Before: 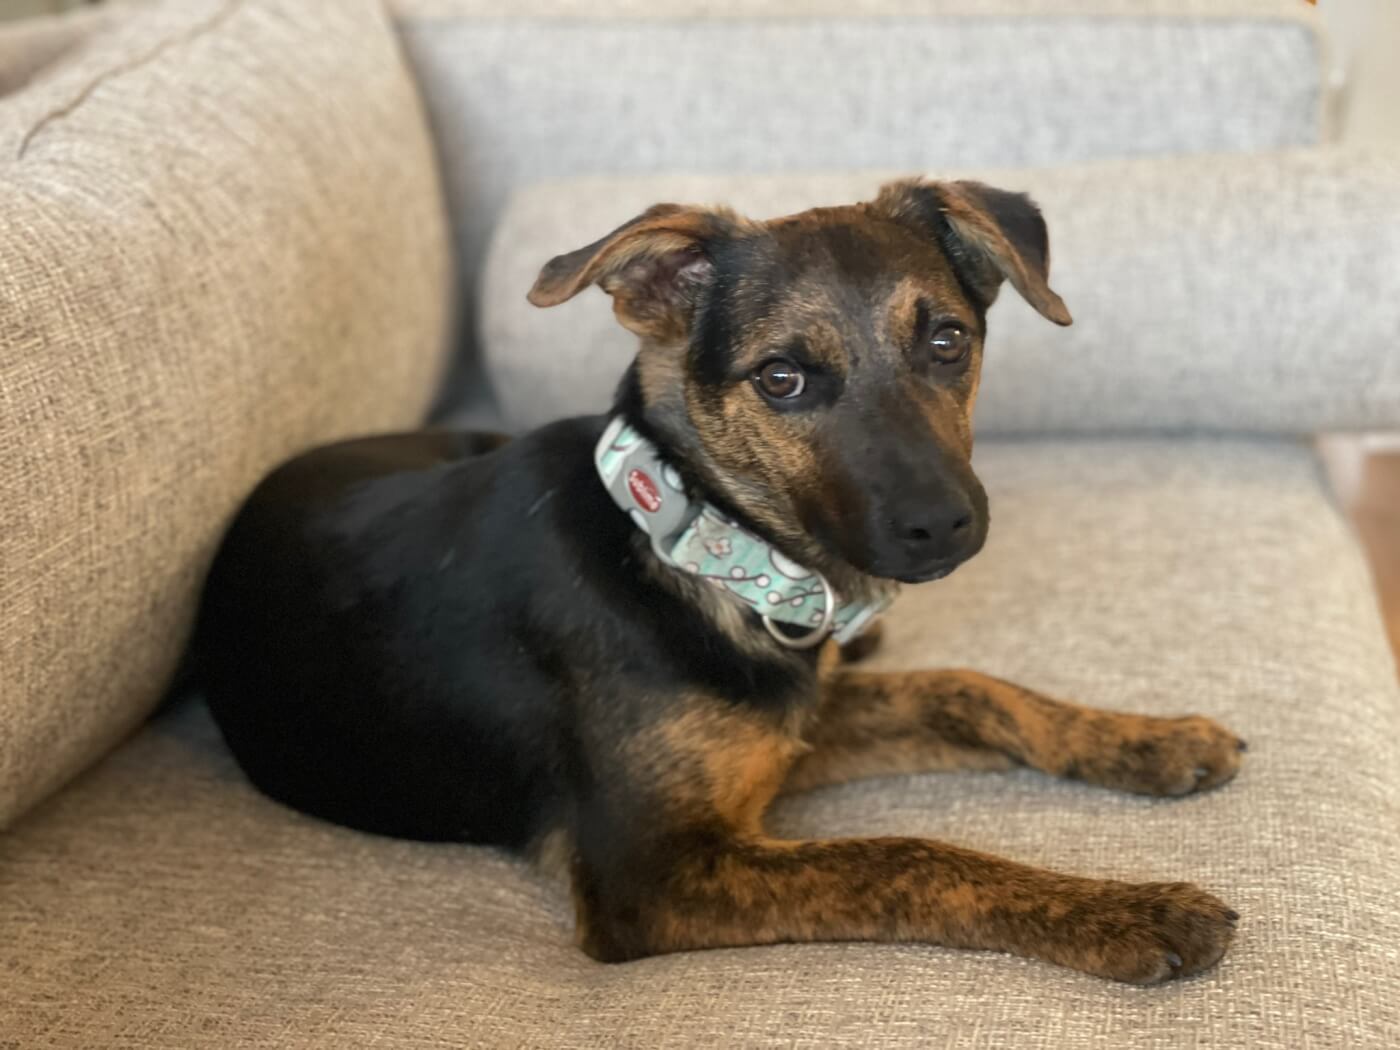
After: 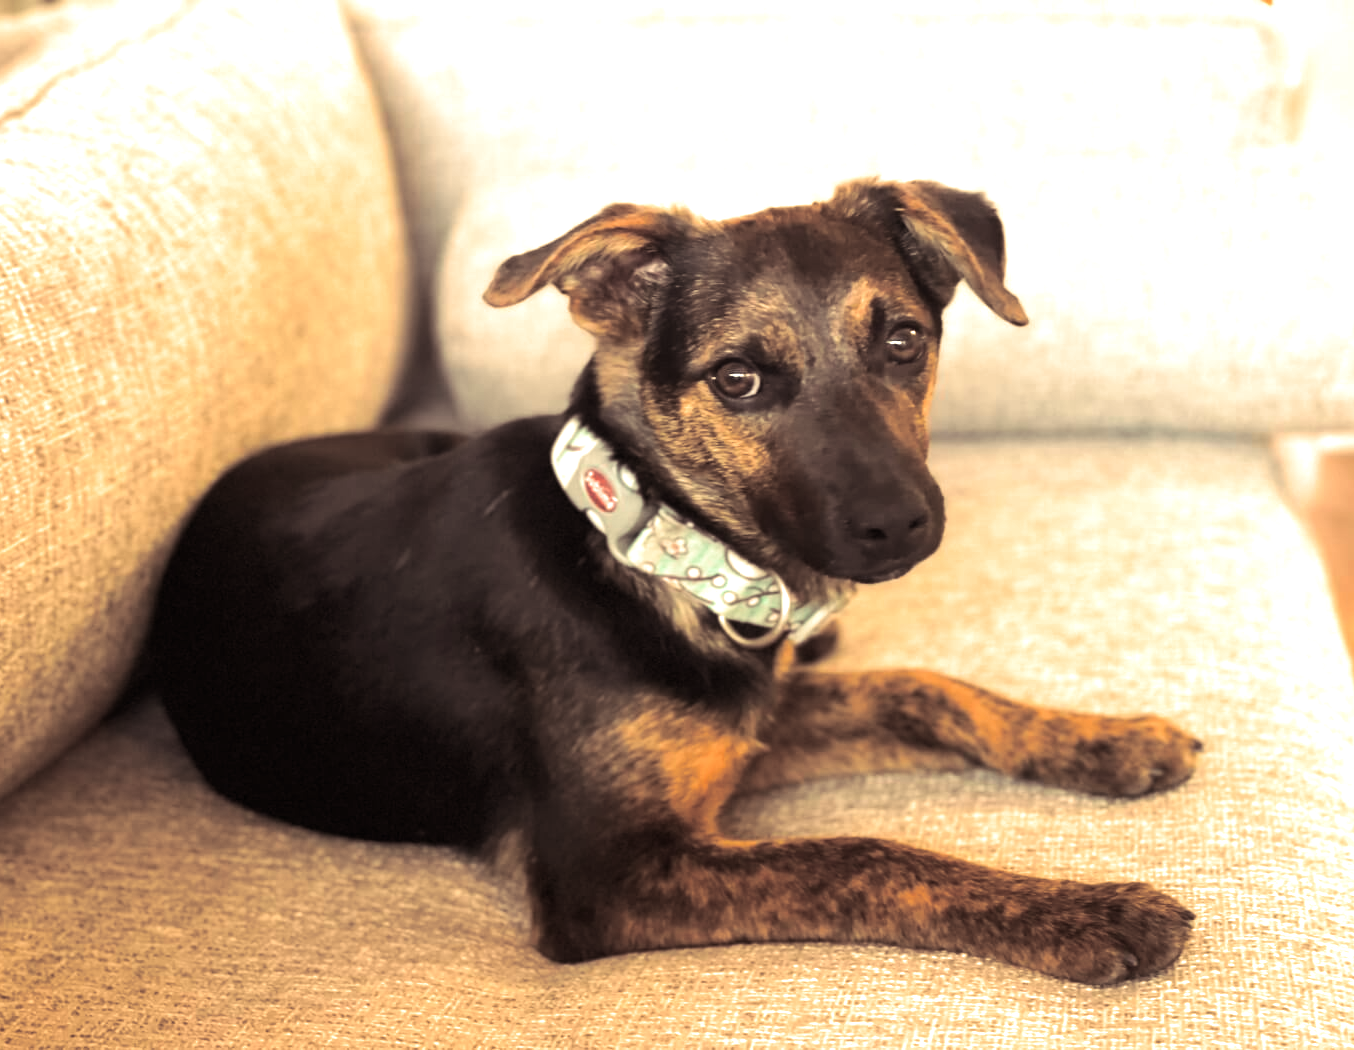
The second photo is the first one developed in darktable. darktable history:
exposure: black level correction 0, exposure 0.5 EV, compensate highlight preservation false
crop and rotate: left 3.238%
split-toning: shadows › saturation 0.24, highlights › hue 54°, highlights › saturation 0.24
tone equalizer: -8 EV -0.417 EV, -7 EV -0.389 EV, -6 EV -0.333 EV, -5 EV -0.222 EV, -3 EV 0.222 EV, -2 EV 0.333 EV, -1 EV 0.389 EV, +0 EV 0.417 EV, edges refinement/feathering 500, mask exposure compensation -1.57 EV, preserve details no
white balance: red 1.123, blue 0.83
